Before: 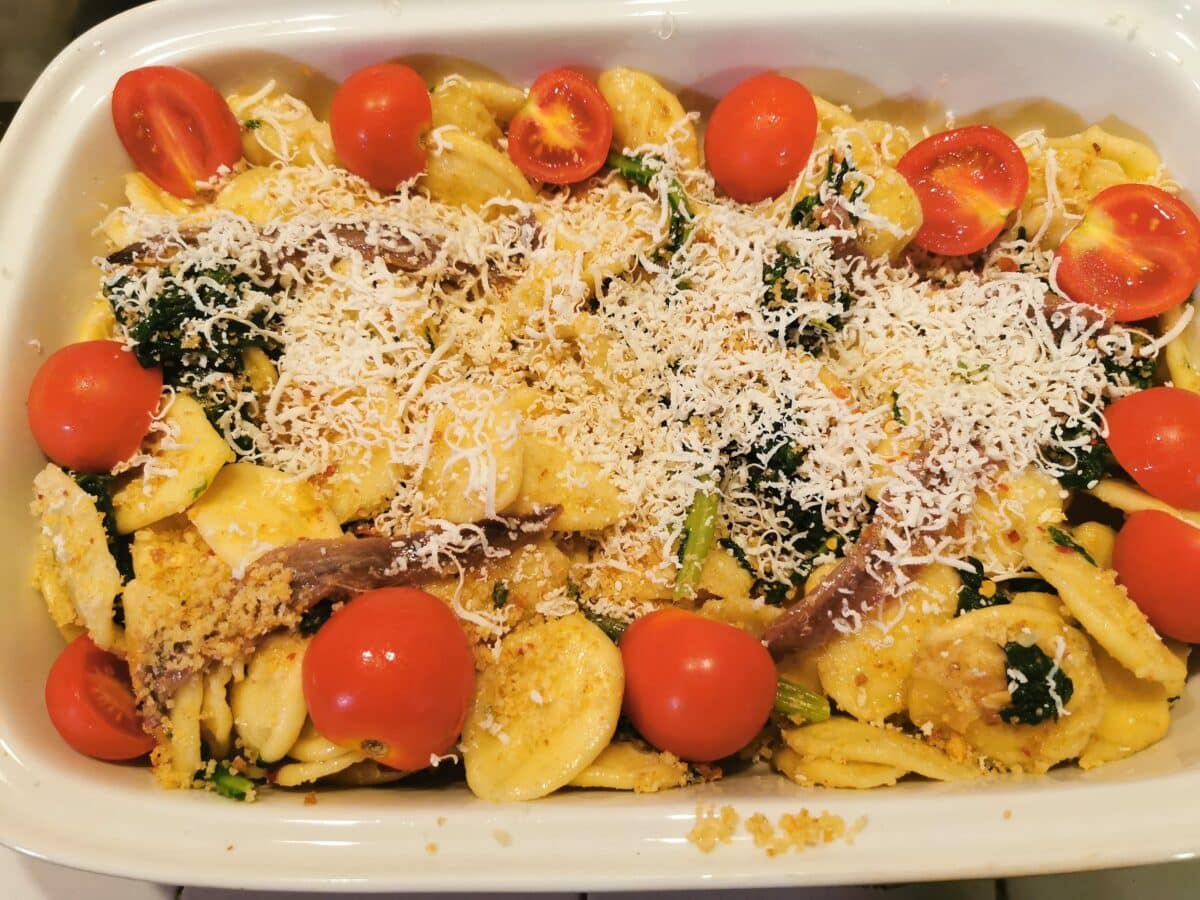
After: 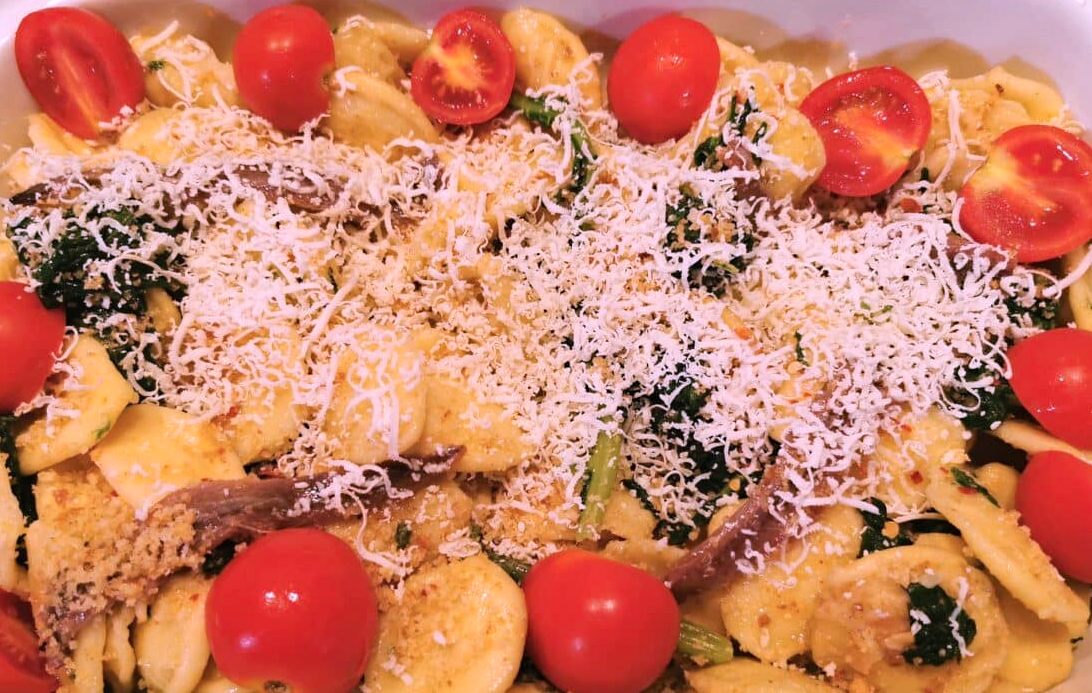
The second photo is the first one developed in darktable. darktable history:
tone equalizer: on, module defaults
haze removal: compatibility mode true, adaptive false
color correction: highlights a* 15.46, highlights b* -20.56
crop: left 8.155%, top 6.611%, bottom 15.385%
